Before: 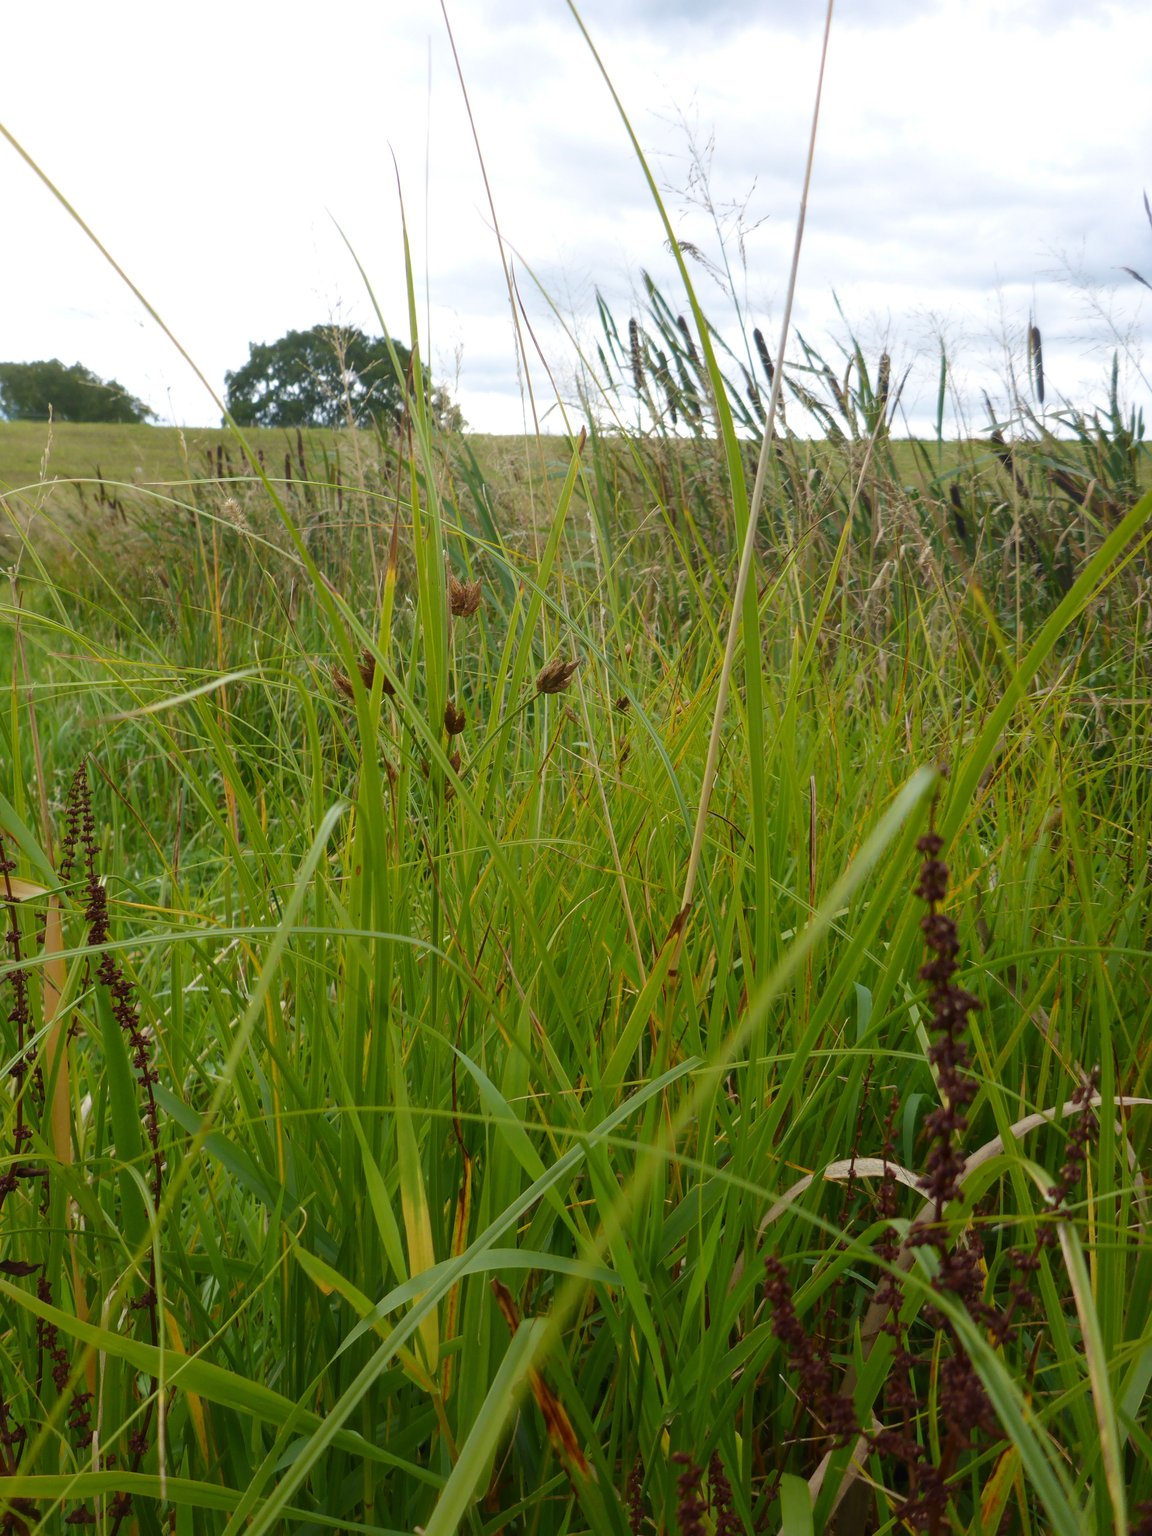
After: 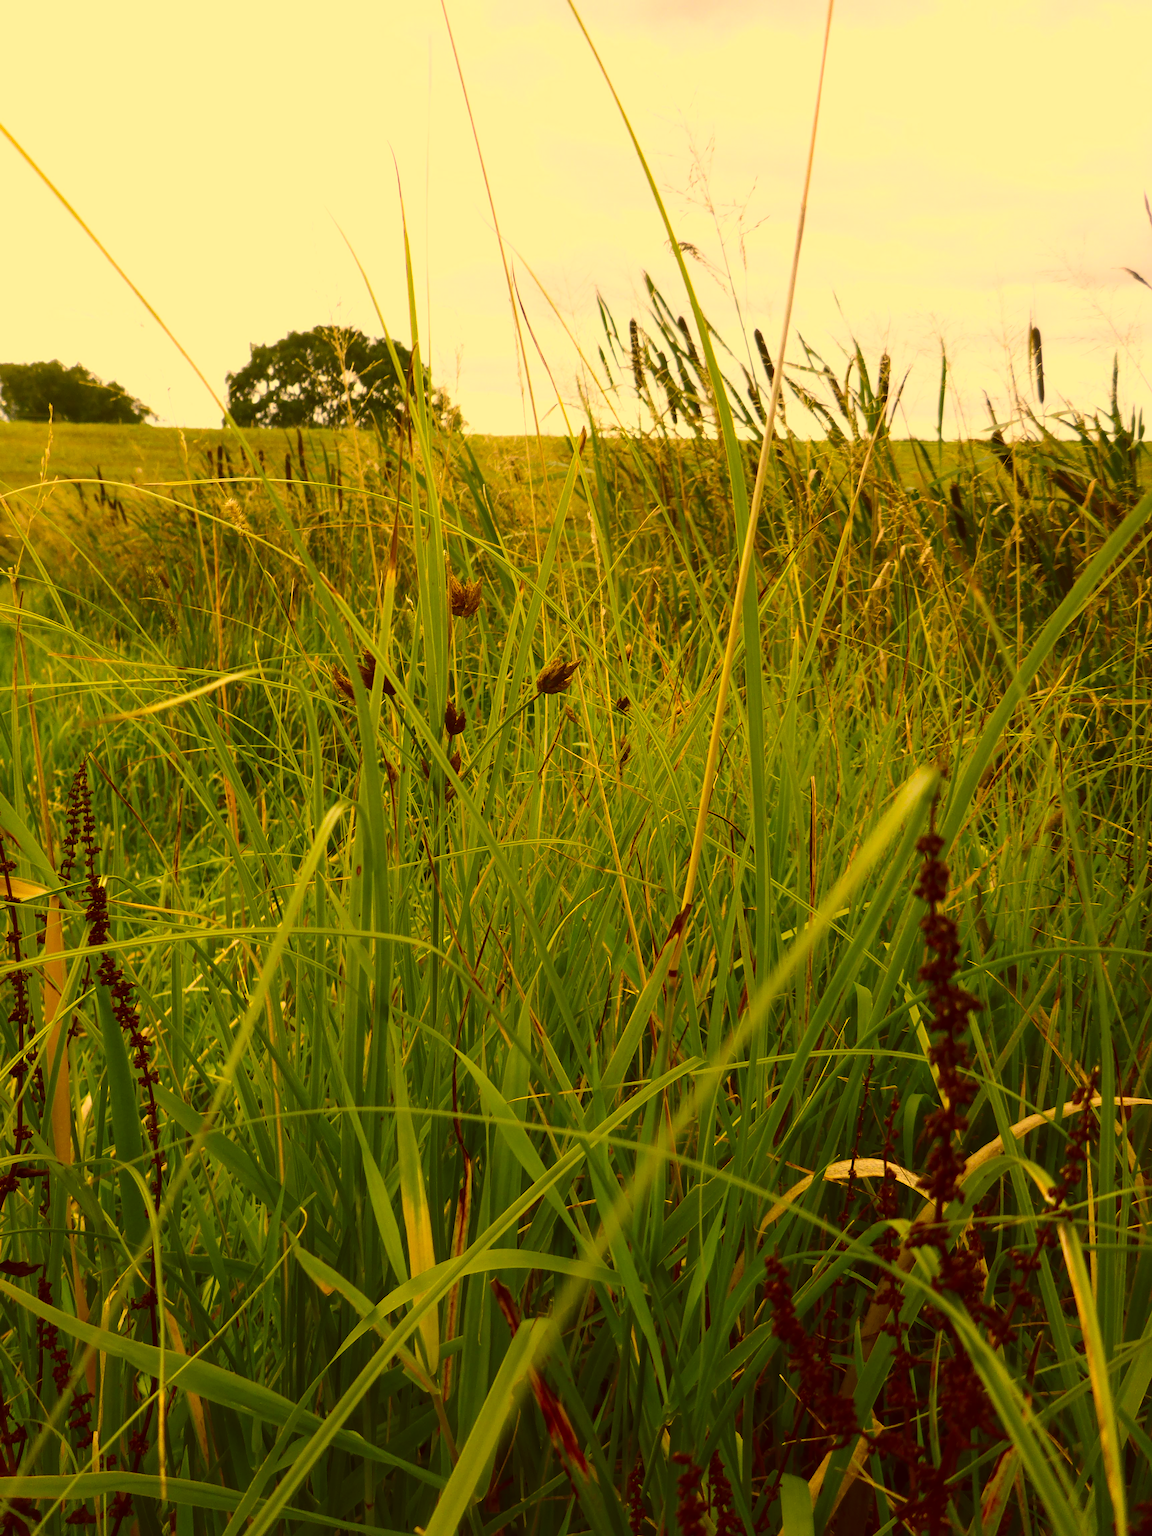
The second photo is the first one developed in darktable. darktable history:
contrast brightness saturation: contrast 0.25, saturation -0.31
color correction: highlights a* 10.44, highlights b* 30.04, shadows a* 2.73, shadows b* 17.51, saturation 1.72
